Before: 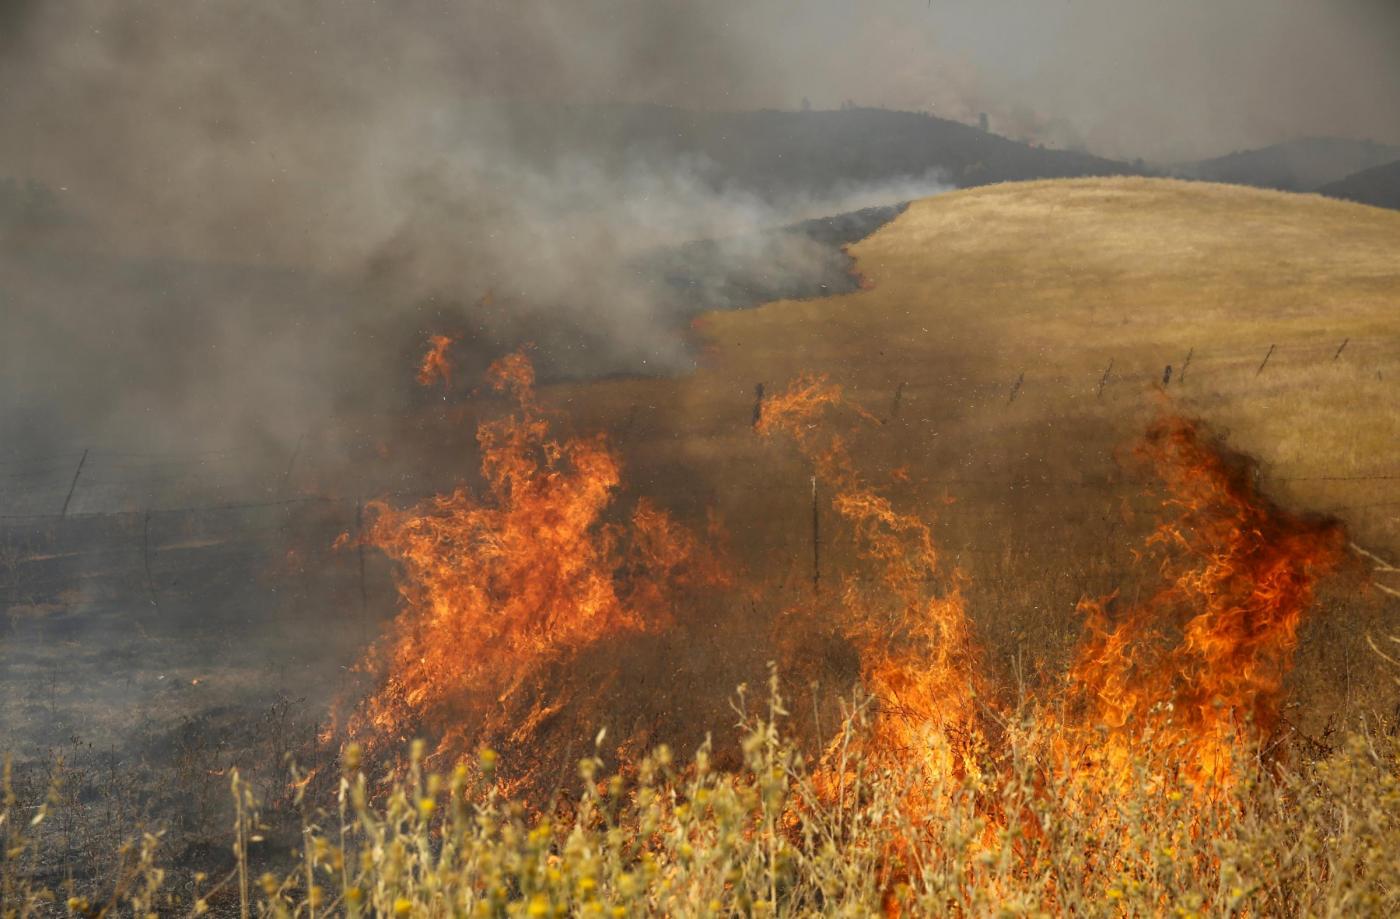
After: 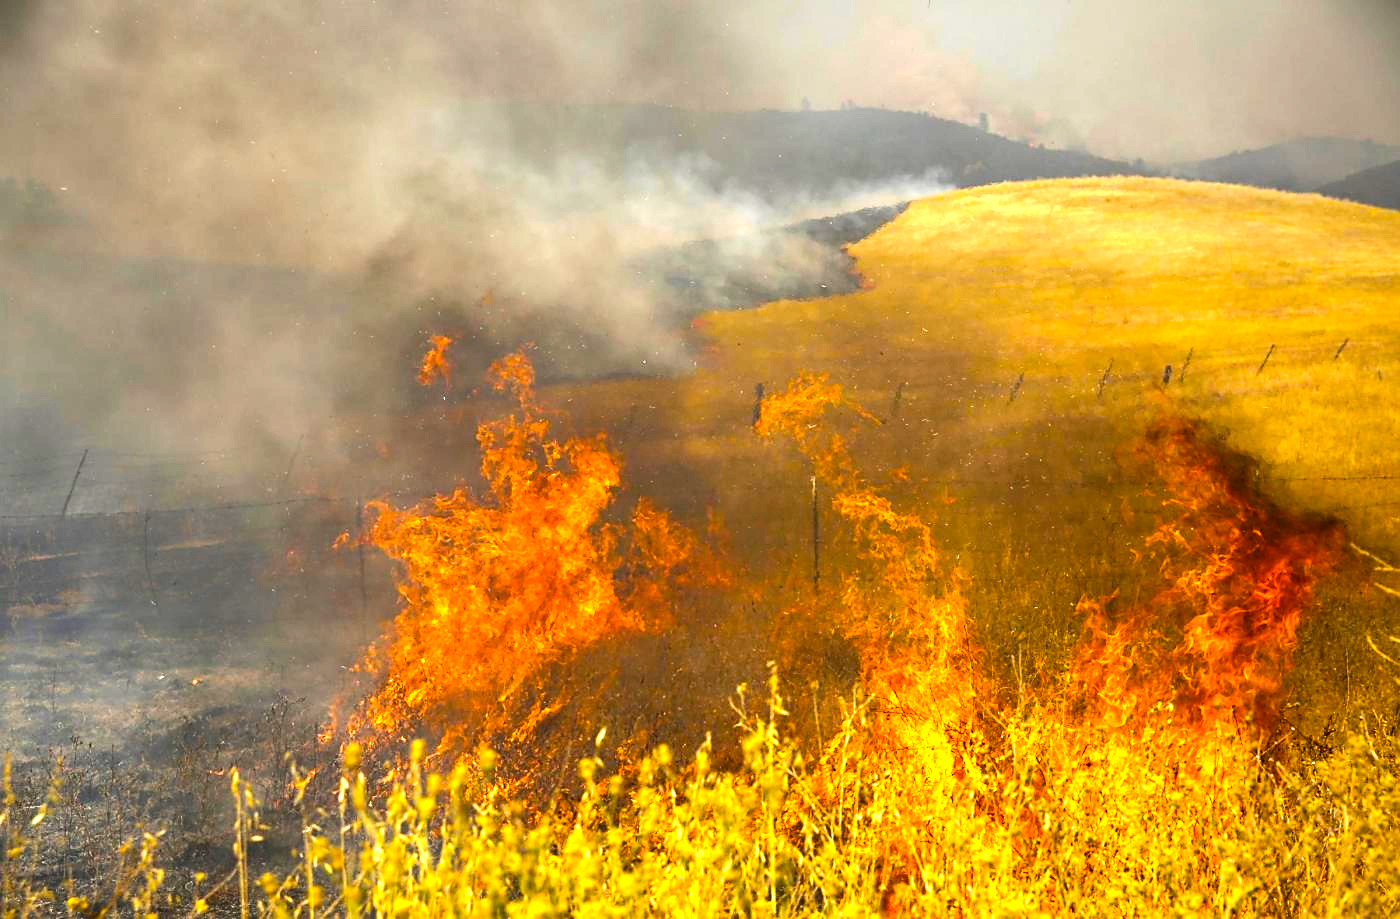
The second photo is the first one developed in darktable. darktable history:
sharpen: radius 1.864, amount 0.398, threshold 1.271
color balance rgb: linear chroma grading › shadows -10%, linear chroma grading › global chroma 20%, perceptual saturation grading › global saturation 15%, perceptual brilliance grading › global brilliance 30%, perceptual brilliance grading › highlights 12%, perceptual brilliance grading › mid-tones 24%, global vibrance 20%
